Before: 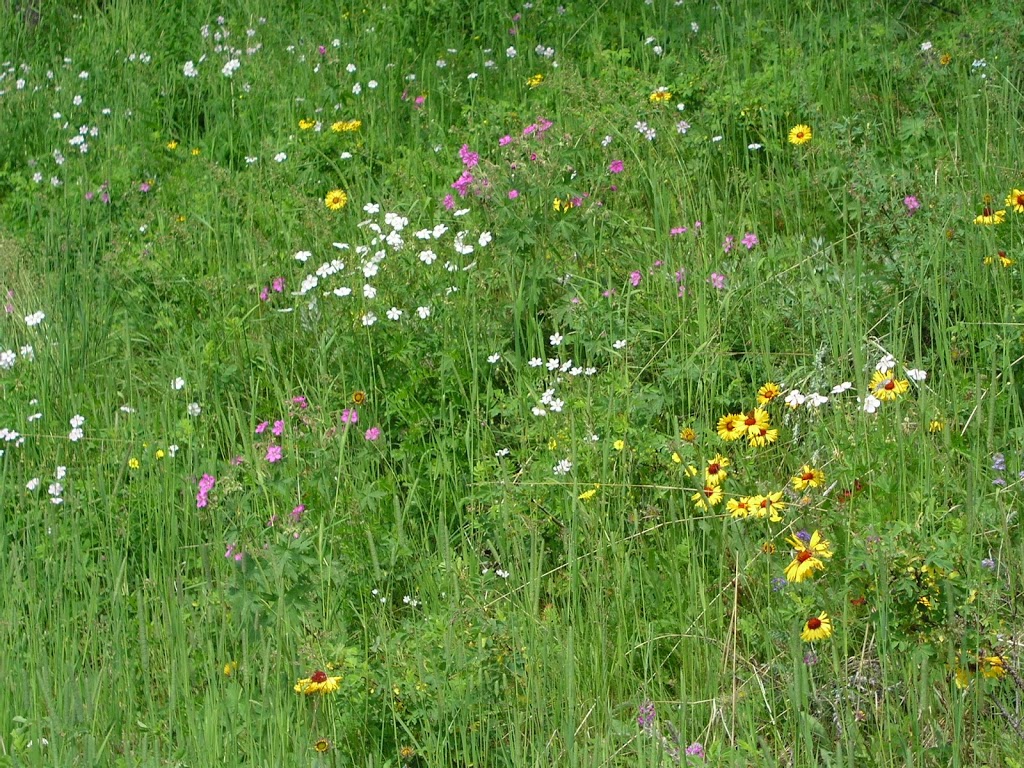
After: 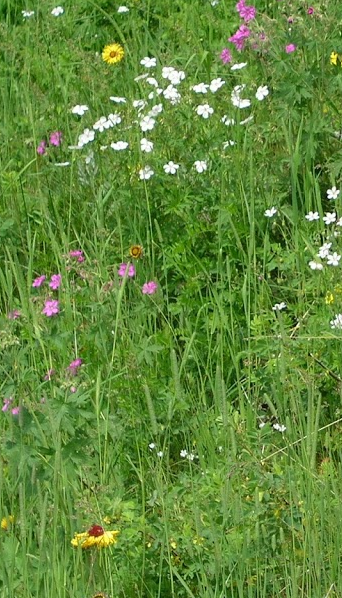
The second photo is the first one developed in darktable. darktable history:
crop and rotate: left 21.798%, top 19.024%, right 44.717%, bottom 2.986%
